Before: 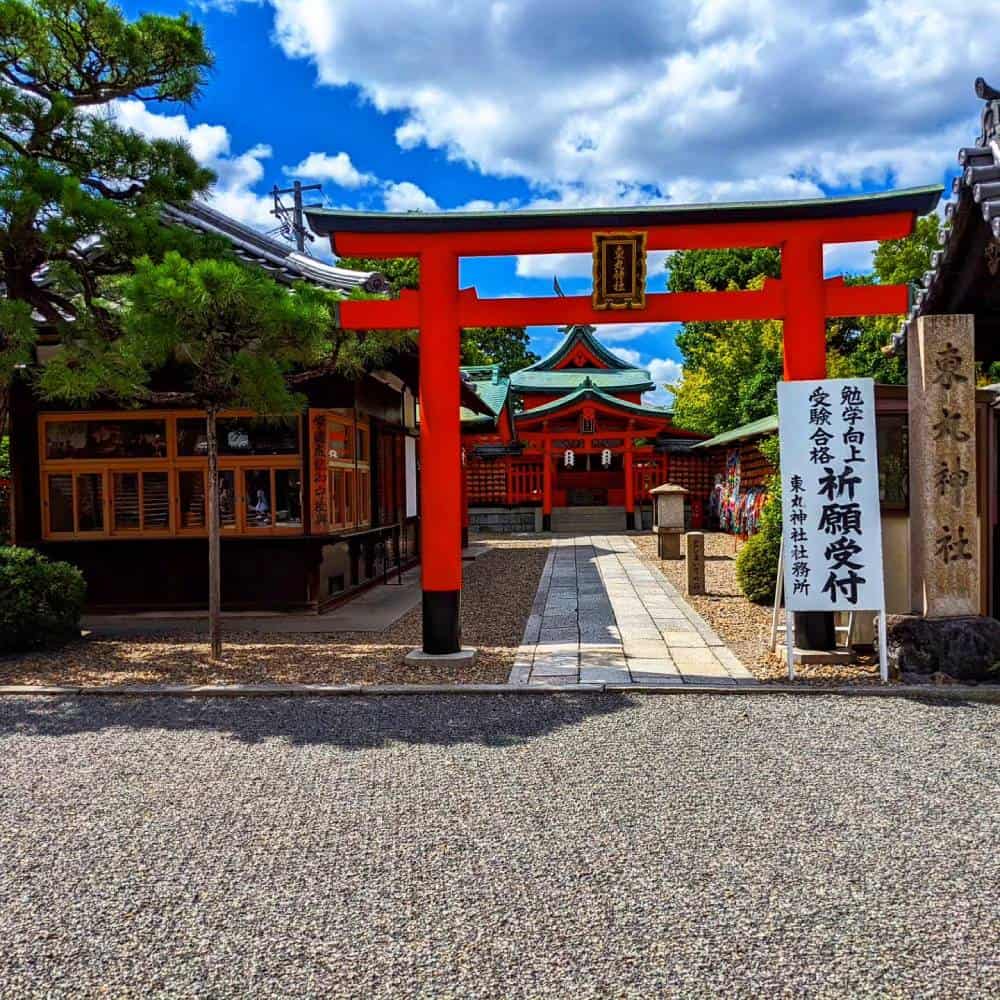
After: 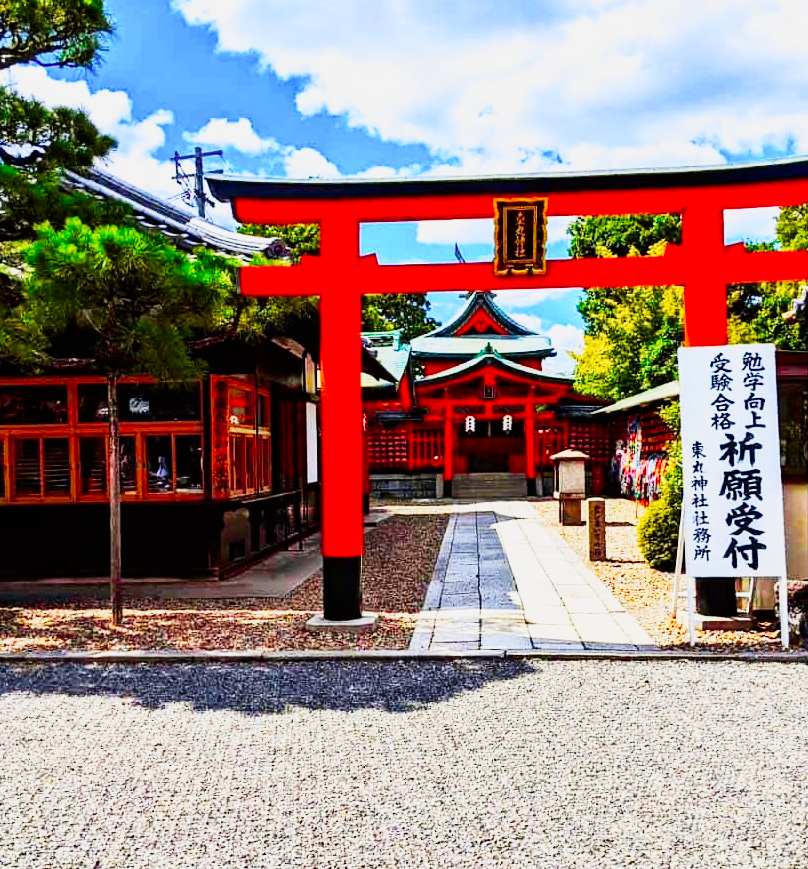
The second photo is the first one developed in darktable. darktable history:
crop: left 9.929%, top 3.475%, right 9.188%, bottom 9.529%
base curve: curves: ch0 [(0, 0) (0.007, 0.004) (0.027, 0.03) (0.046, 0.07) (0.207, 0.54) (0.442, 0.872) (0.673, 0.972) (1, 1)], preserve colors none
tone curve: curves: ch0 [(0, 0) (0.087, 0.054) (0.281, 0.245) (0.506, 0.526) (0.8, 0.824) (0.994, 0.955)]; ch1 [(0, 0) (0.27, 0.195) (0.406, 0.435) (0.452, 0.474) (0.495, 0.5) (0.514, 0.508) (0.563, 0.584) (0.654, 0.689) (1, 1)]; ch2 [(0, 0) (0.269, 0.299) (0.459, 0.441) (0.498, 0.499) (0.523, 0.52) (0.551, 0.549) (0.633, 0.625) (0.659, 0.681) (0.718, 0.764) (1, 1)], color space Lab, independent channels, preserve colors none
